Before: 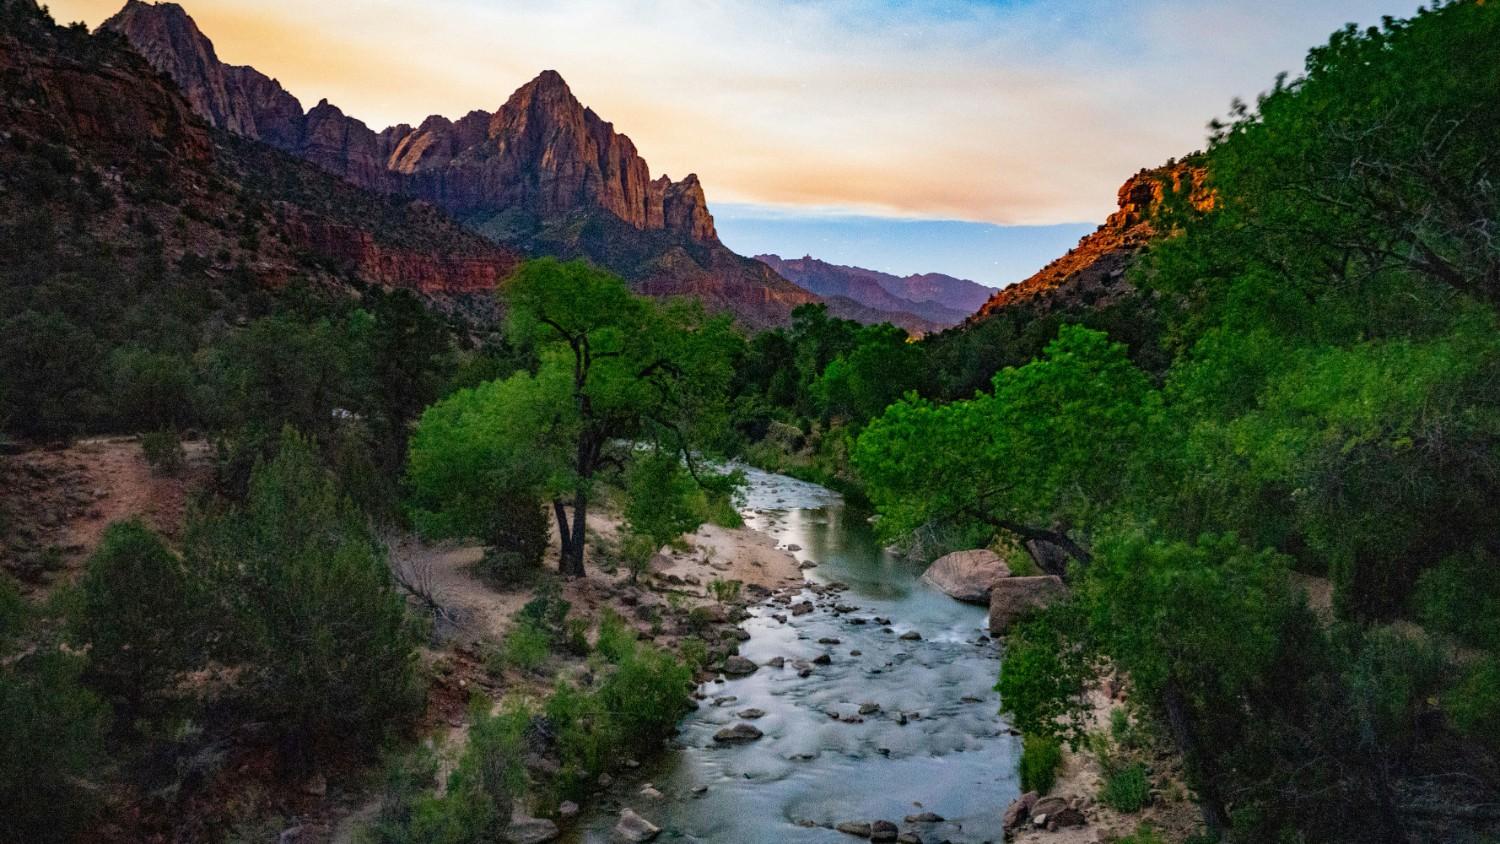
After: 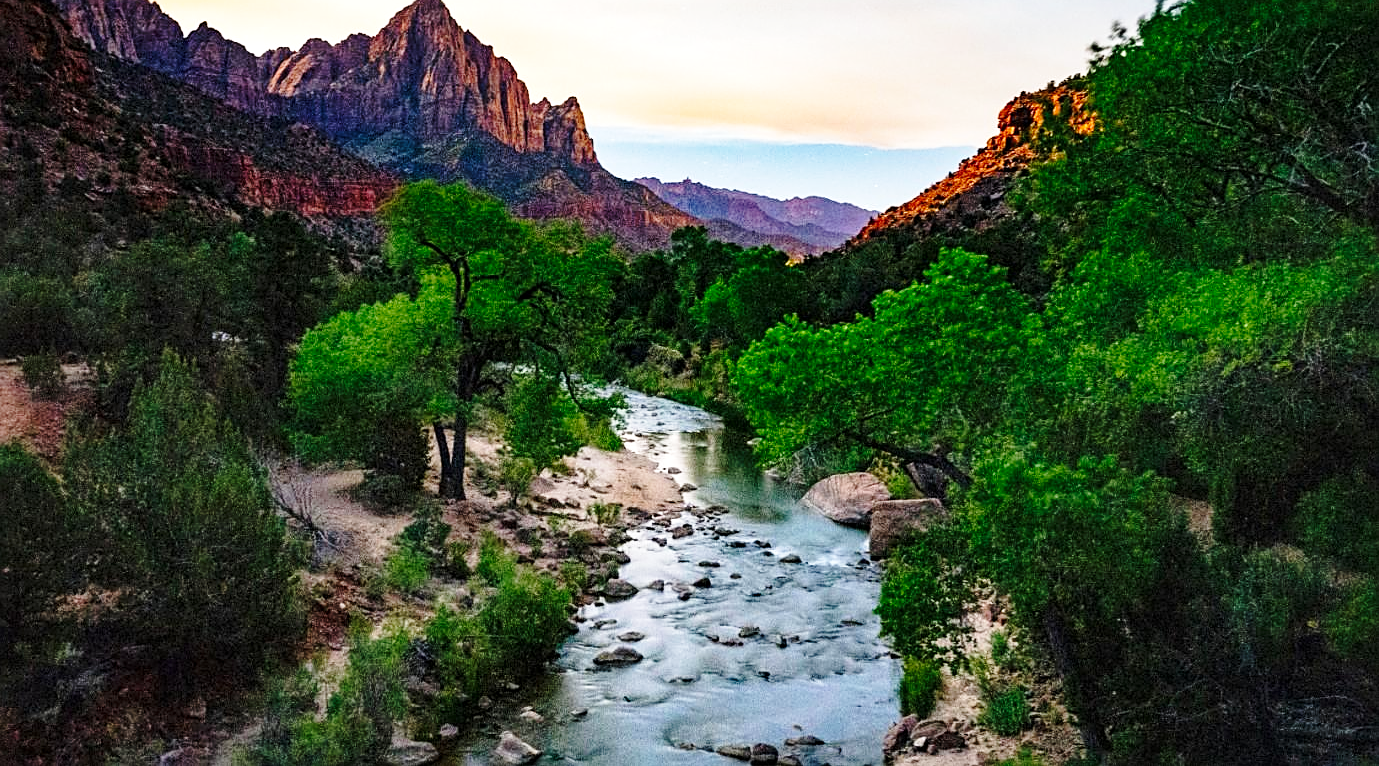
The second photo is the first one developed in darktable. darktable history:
sharpen: on, module defaults
base curve: curves: ch0 [(0, 0) (0.028, 0.03) (0.121, 0.232) (0.46, 0.748) (0.859, 0.968) (1, 1)], preserve colors none
crop and rotate: left 8.018%, top 9.169%
local contrast: highlights 103%, shadows 101%, detail 120%, midtone range 0.2
